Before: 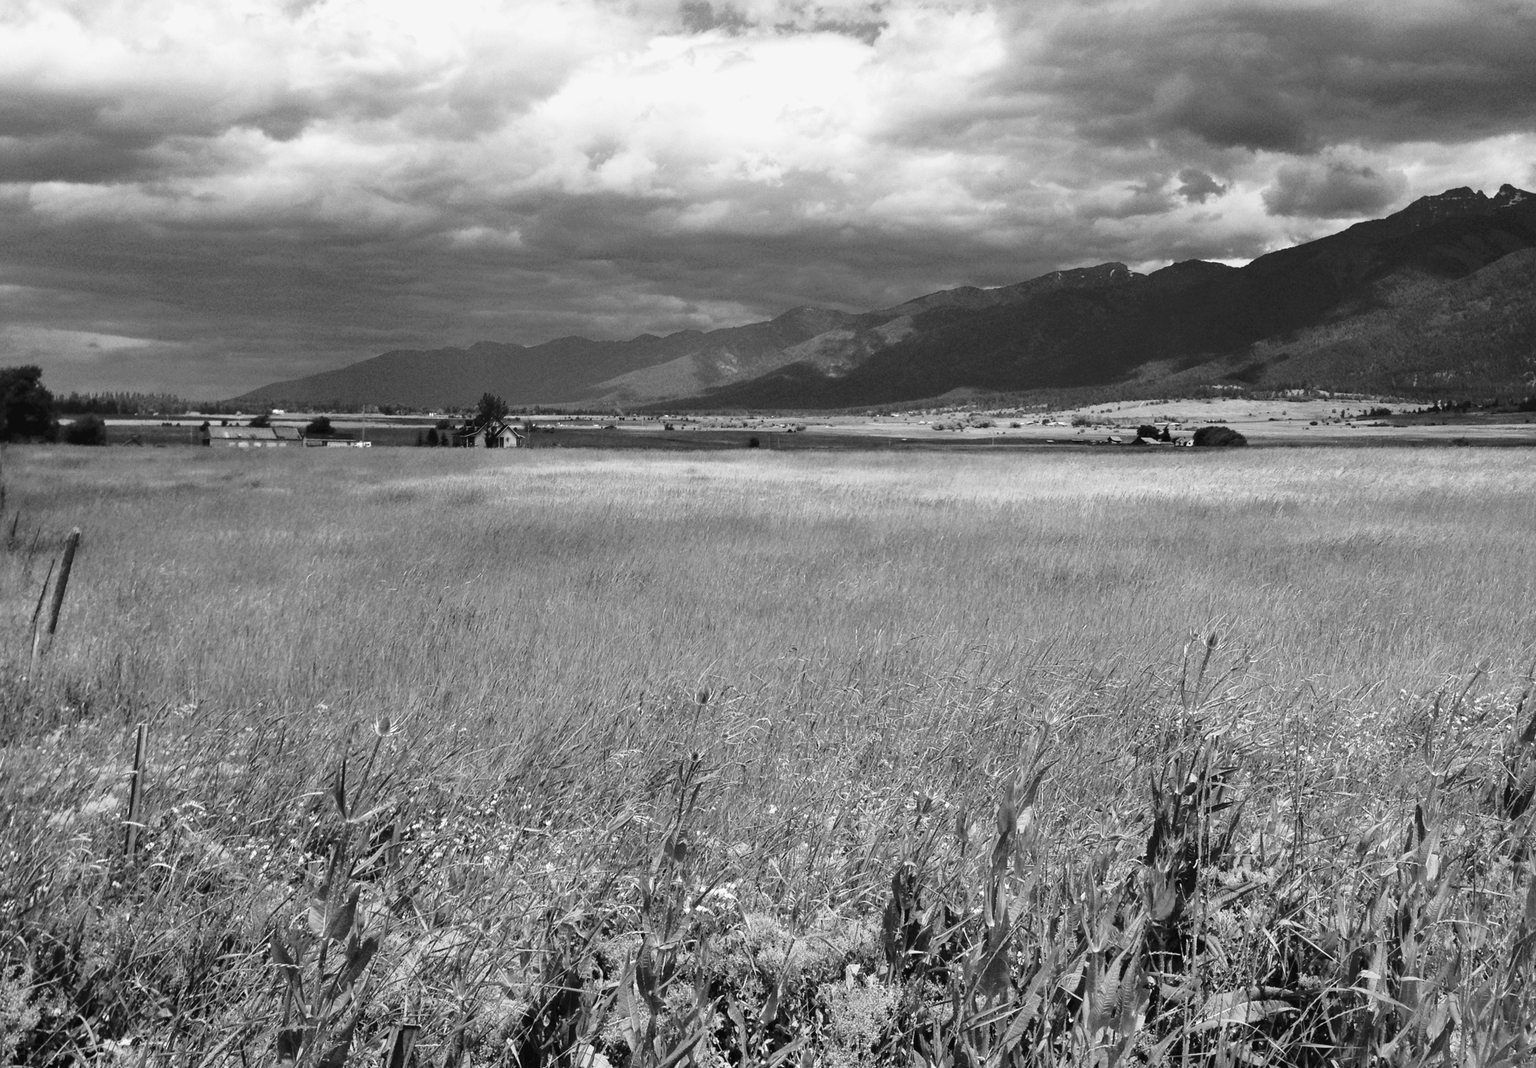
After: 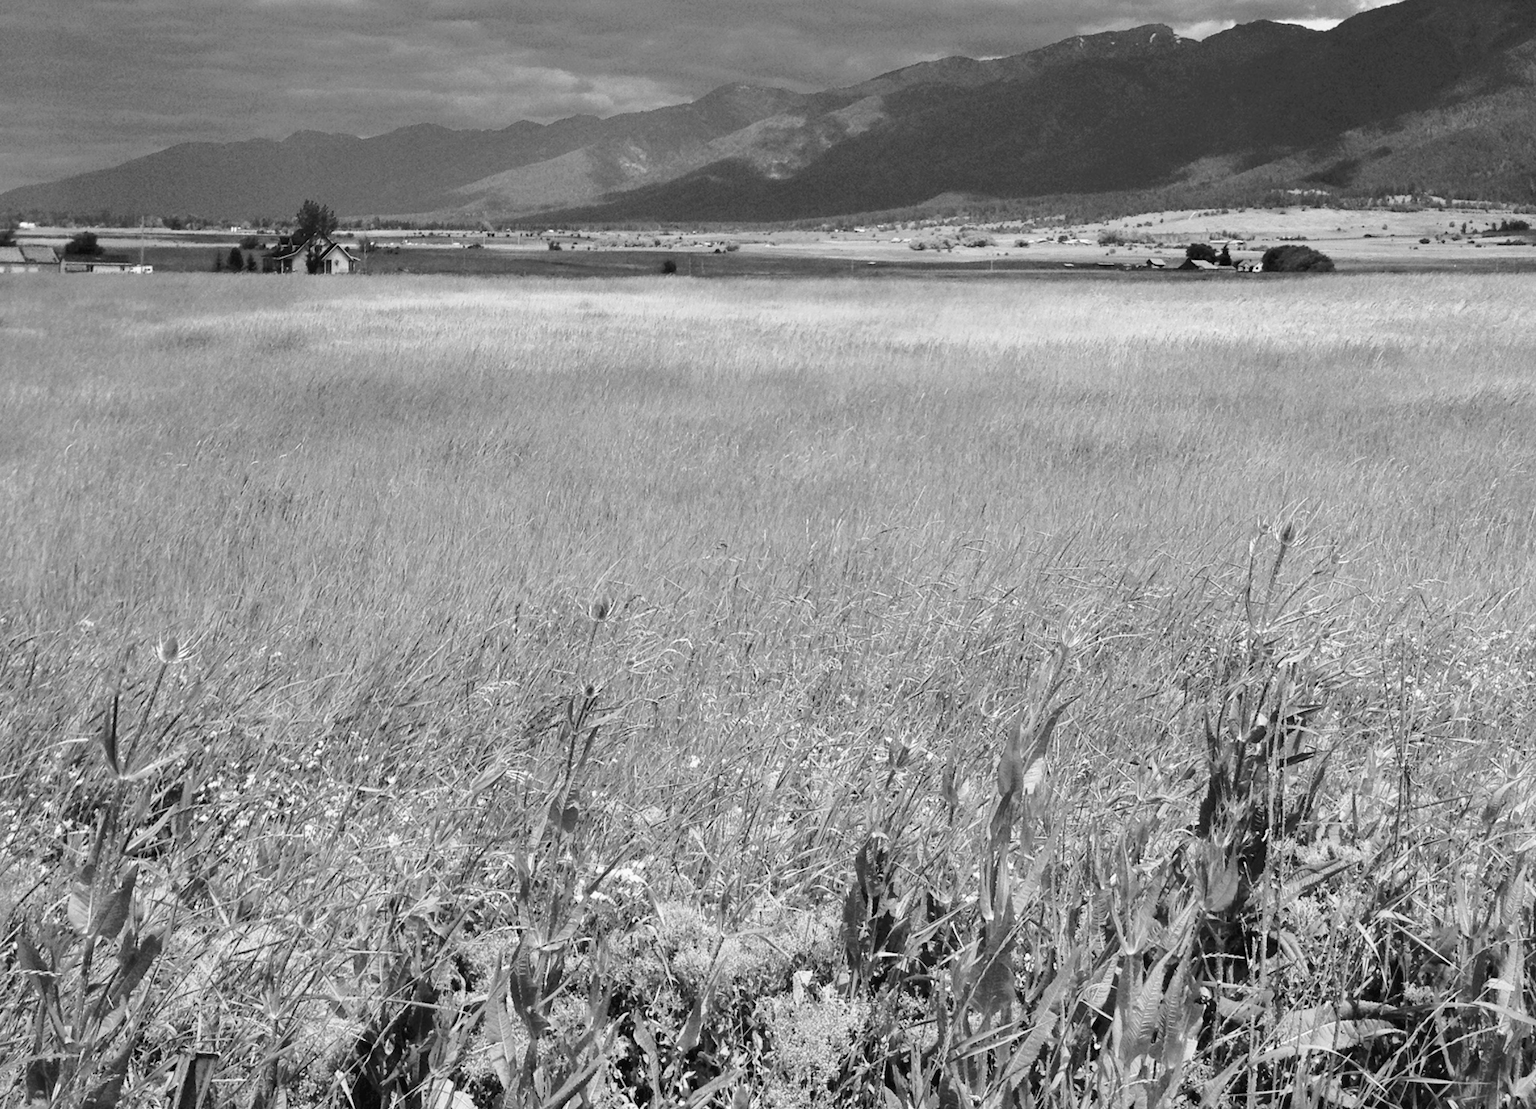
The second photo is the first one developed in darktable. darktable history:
crop: left 16.827%, top 22.964%, right 9.063%
